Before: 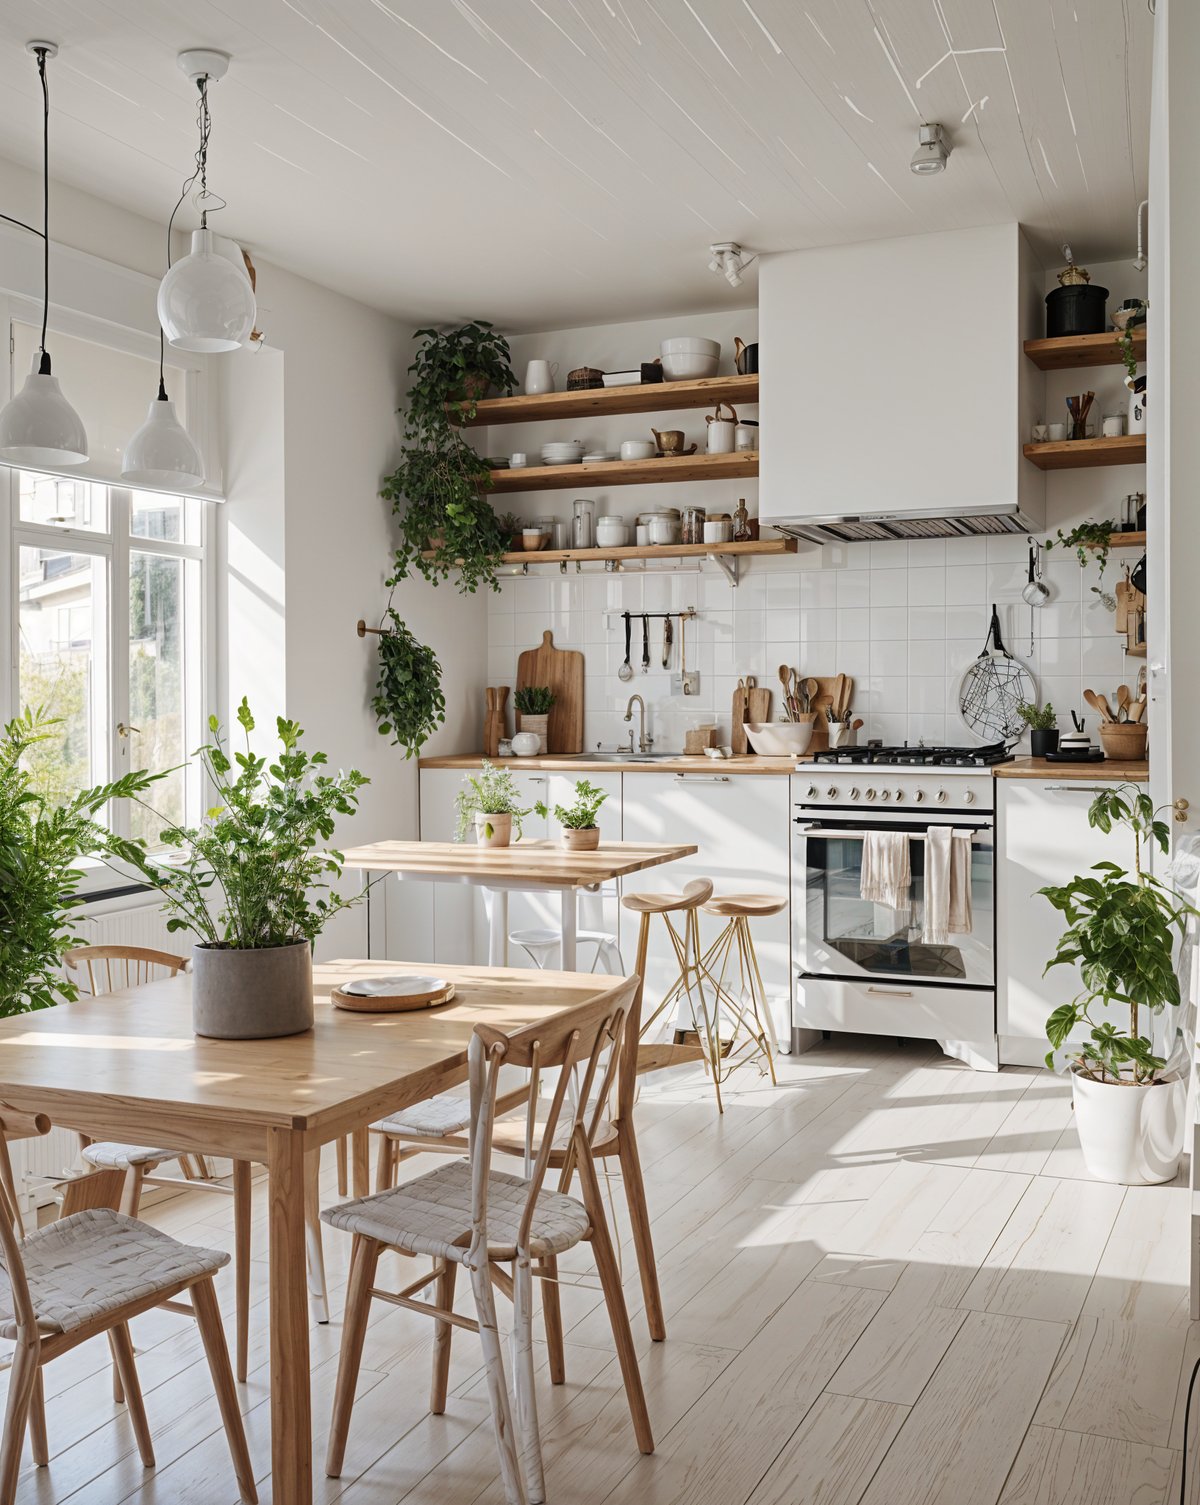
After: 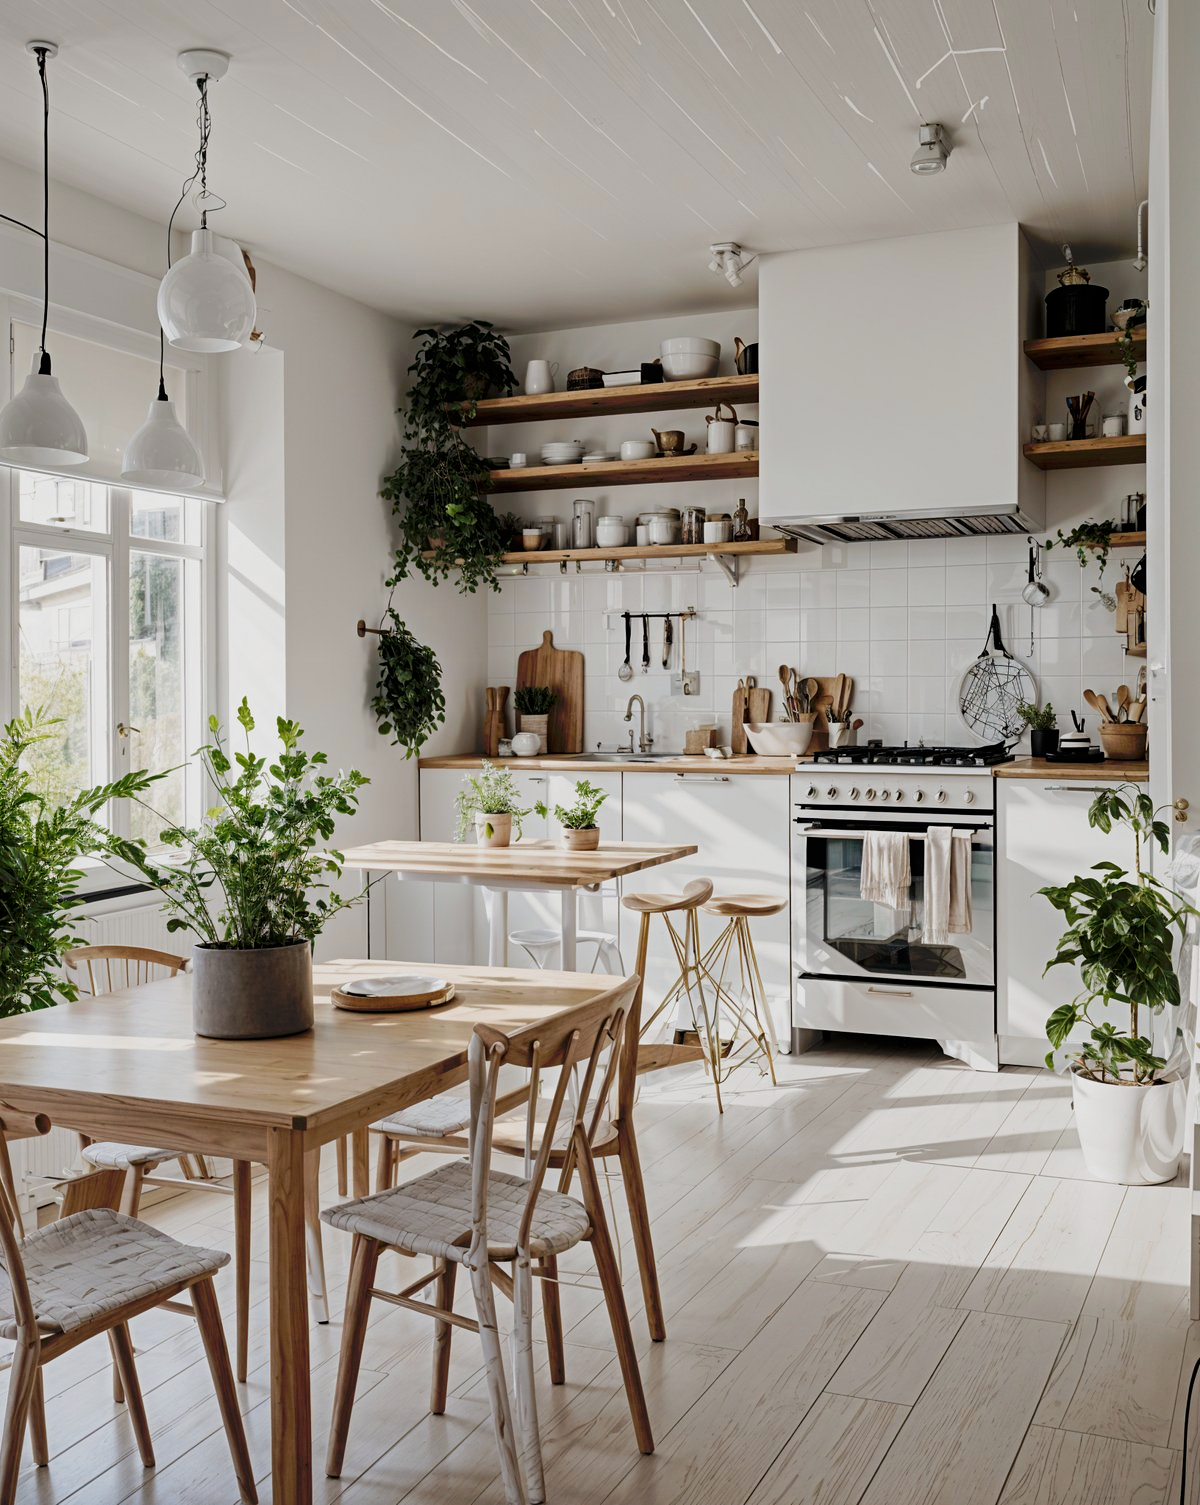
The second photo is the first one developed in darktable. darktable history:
tone curve: curves: ch0 [(0, 0) (0.003, 0.004) (0.011, 0.005) (0.025, 0.014) (0.044, 0.037) (0.069, 0.059) (0.1, 0.096) (0.136, 0.116) (0.177, 0.133) (0.224, 0.177) (0.277, 0.255) (0.335, 0.319) (0.399, 0.385) (0.468, 0.457) (0.543, 0.545) (0.623, 0.621) (0.709, 0.705) (0.801, 0.801) (0.898, 0.901) (1, 1)], preserve colors none
filmic rgb: middle gray luminance 21.73%, black relative exposure -14 EV, white relative exposure 2.96 EV, threshold 6 EV, target black luminance 0%, hardness 8.81, latitude 59.69%, contrast 1.208, highlights saturation mix 5%, shadows ↔ highlights balance 41.6%, add noise in highlights 0, color science v3 (2019), use custom middle-gray values true, iterations of high-quality reconstruction 0, contrast in highlights soft, enable highlight reconstruction true
